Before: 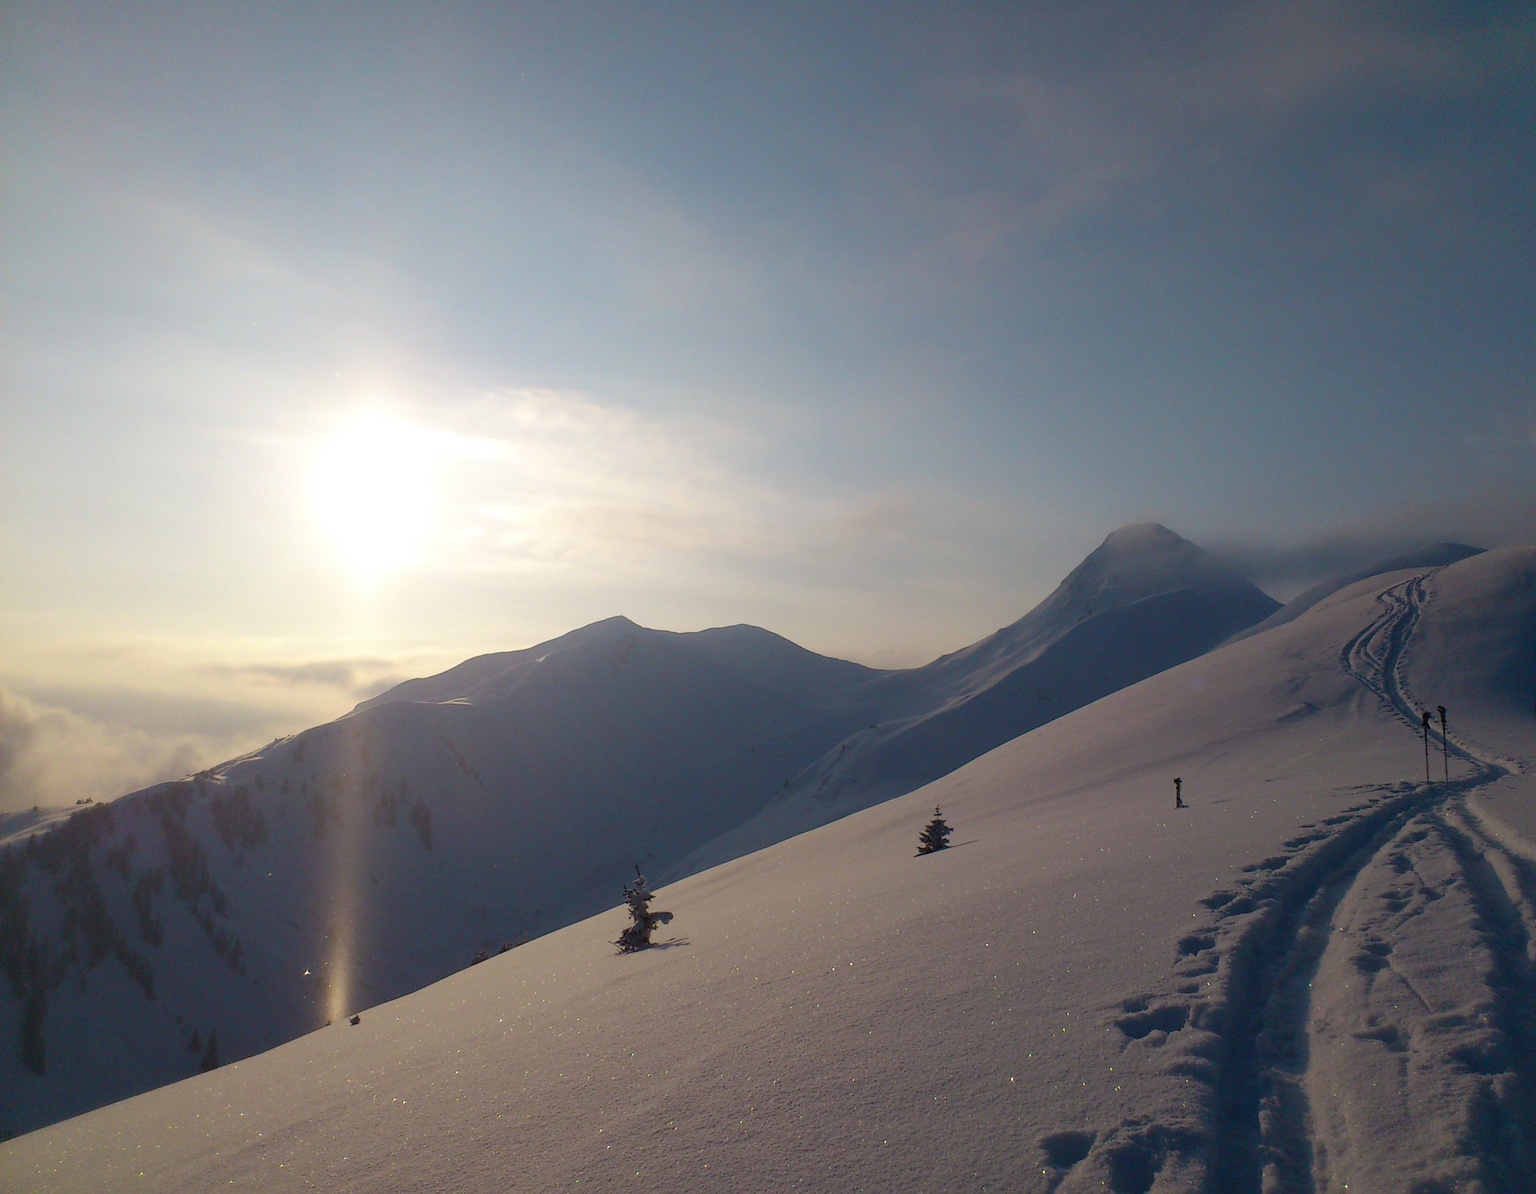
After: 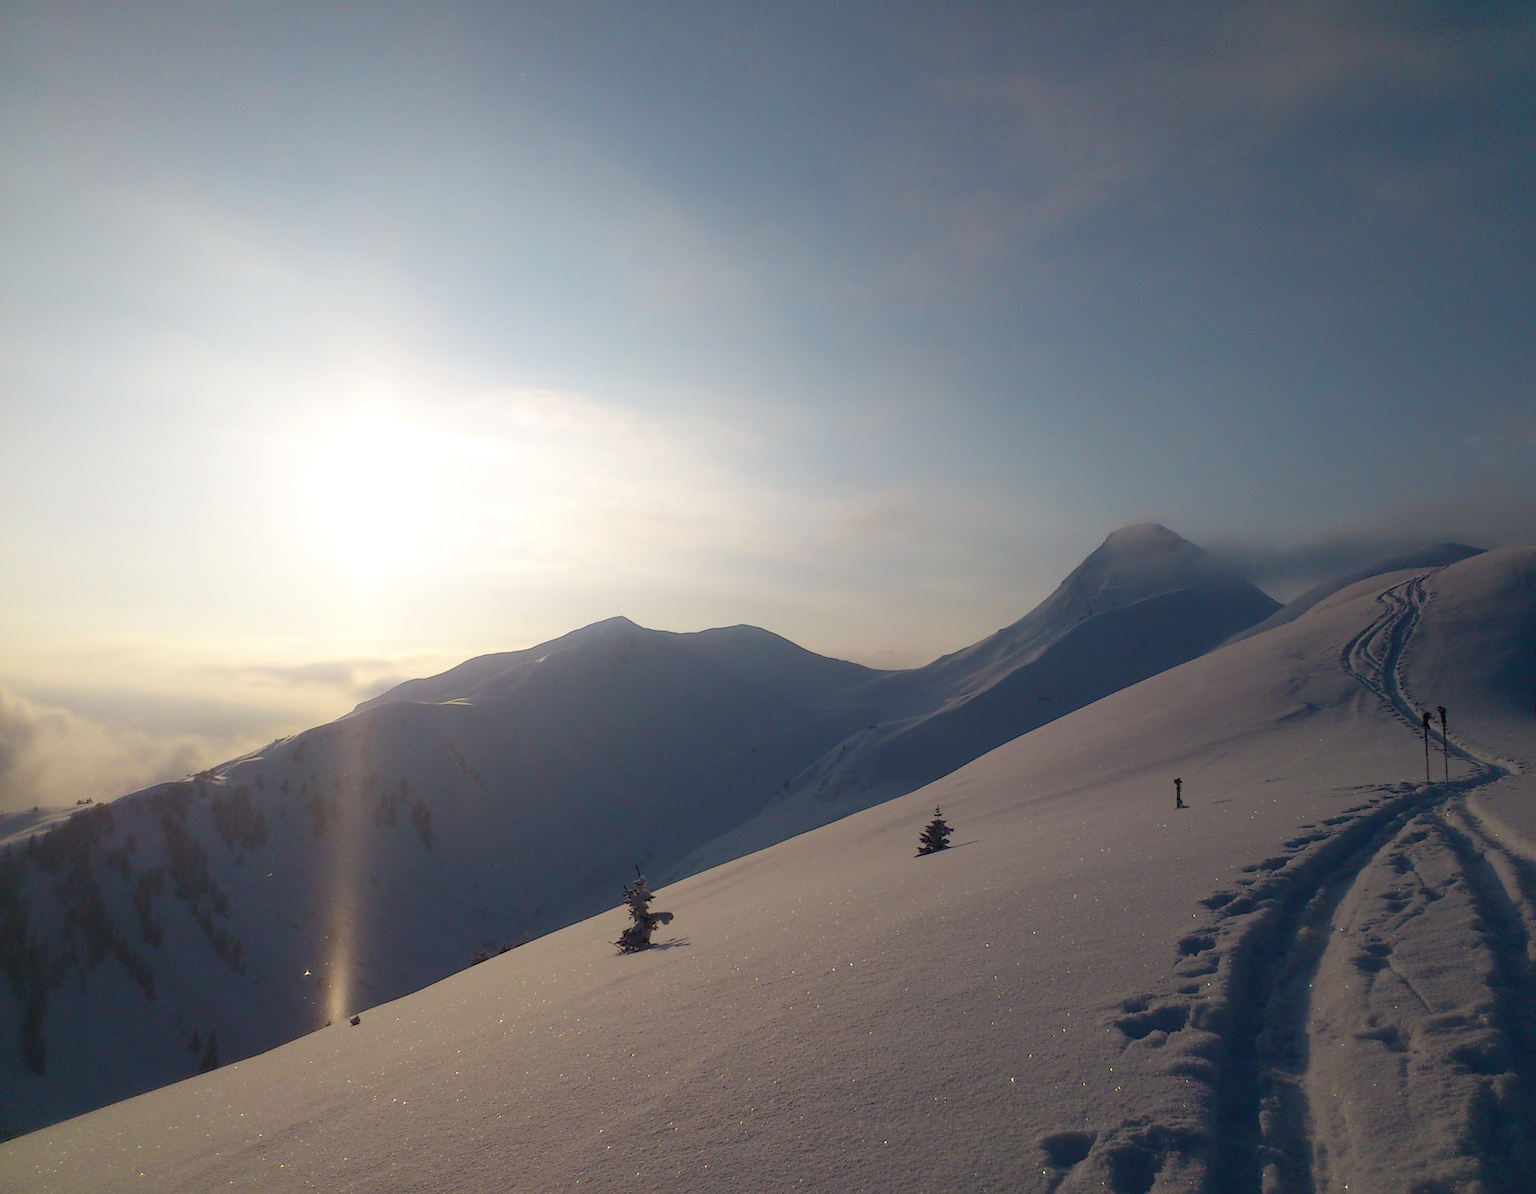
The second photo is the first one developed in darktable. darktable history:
shadows and highlights: shadows -22.36, highlights 44.52, highlights color adjustment 0.863%, soften with gaussian
